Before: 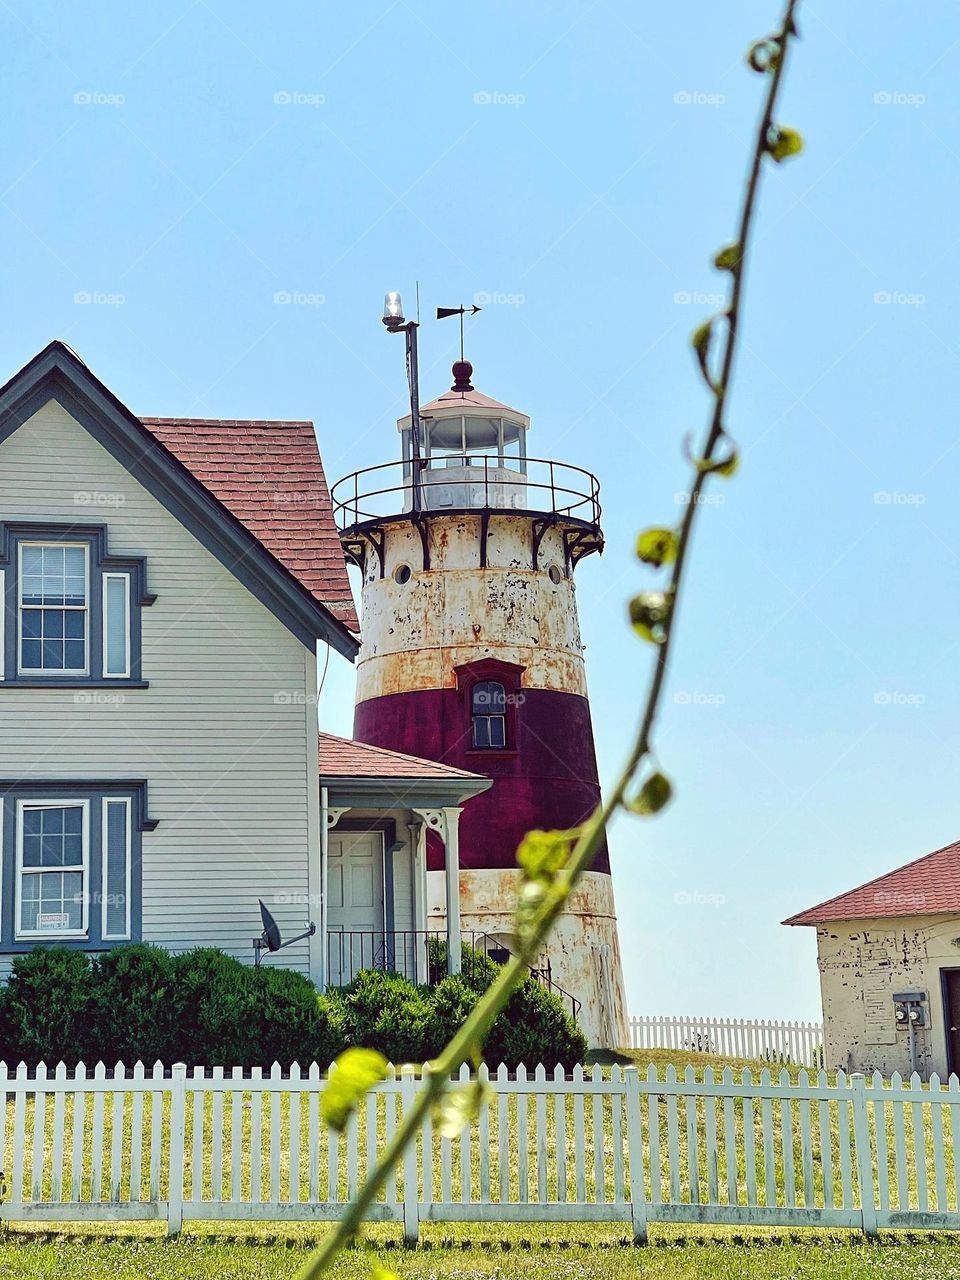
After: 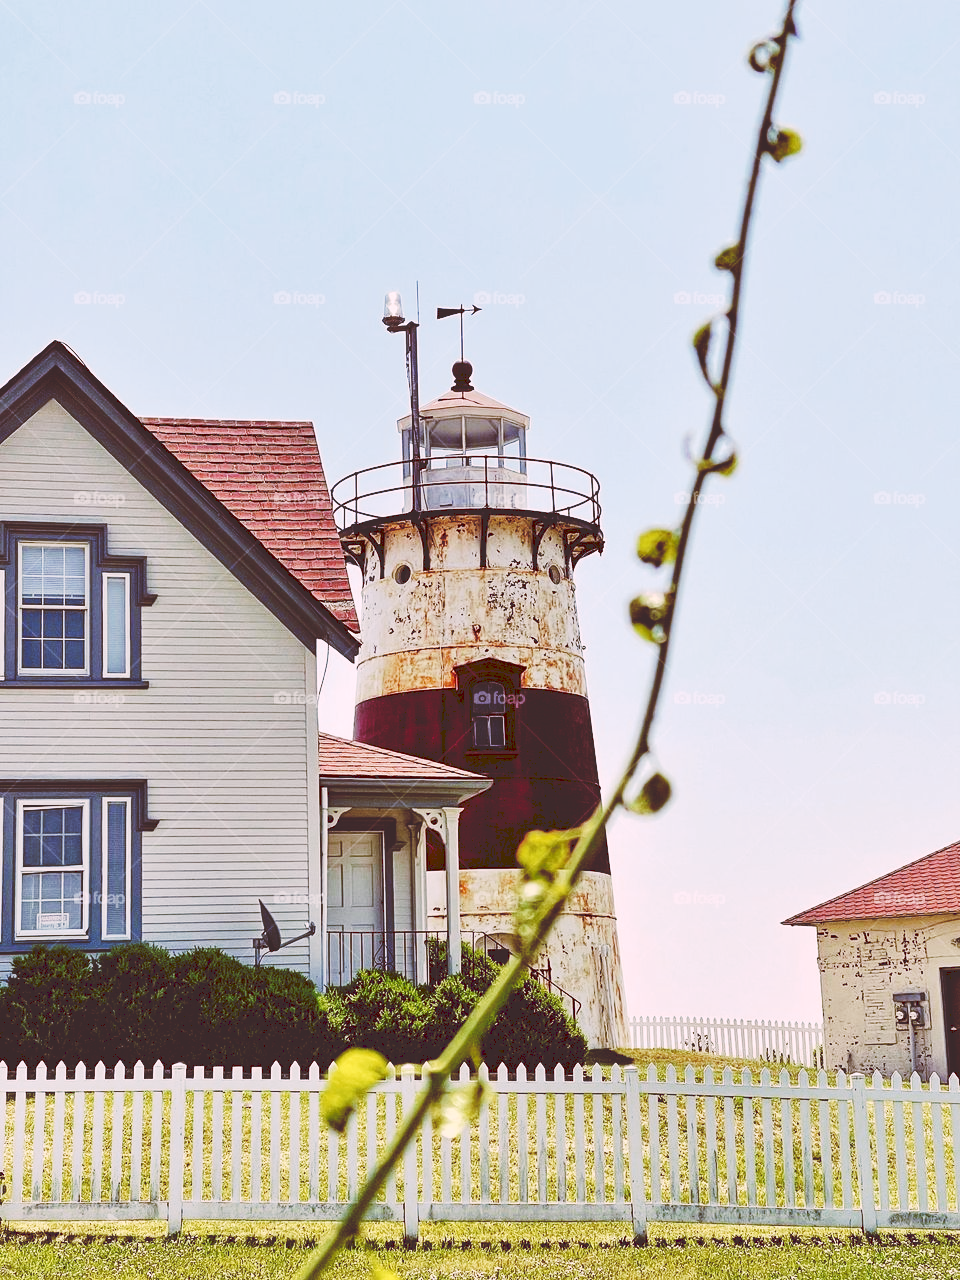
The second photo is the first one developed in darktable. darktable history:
tone curve: curves: ch0 [(0, 0) (0.003, 0.172) (0.011, 0.177) (0.025, 0.177) (0.044, 0.177) (0.069, 0.178) (0.1, 0.181) (0.136, 0.19) (0.177, 0.208) (0.224, 0.226) (0.277, 0.274) (0.335, 0.338) (0.399, 0.43) (0.468, 0.535) (0.543, 0.635) (0.623, 0.726) (0.709, 0.815) (0.801, 0.882) (0.898, 0.936) (1, 1)], preserve colors none
color look up table: target L [95.25, 93.54, 91.29, 87.08, 82.89, 70.06, 62.98, 52.42, 43.29, 41.74, 29.9, 24.12, 6.26, 200.89, 89.12, 81.1, 69.16, 53.54, 56.43, 48.49, 49.98, 47.85, 41.33, 40.48, 41.36, 30.39, 23.59, 12.49, 82.11, 79.53, 81.24, 60.48, 51.78, 52.7, 54.85, 59.11, 50.87, 48.03, 37.76, 29.91, 28.14, 31.27, 7.945, 5.832, 91.48, 73.69, 65.14, 49.02, 39.59], target a [16.54, -2.724, -8.137, -31.81, -55.68, -24.84, -38.67, -13.44, -25.93, -19.66, -6.082, -5.585, 36.13, 0, 12.58, 5.059, 30.23, 55.71, 28.04, 62.97, 9.768, 22.44, 34.8, 52.83, 41.66, 13.03, 47.59, 50.17, 18.62, 12.77, 32.62, 49.67, 71.49, 5.03, 6.171, 57.98, 25.33, 26.91, 52.04, 15.94, 9.721, 53.27, 41.53, 35.71, -13.08, -15.27, -24.21, -4.363, -3.342], target b [4.075, 35.11, 57.96, 5.607, 34.12, 27.31, 53.43, 47.32, 51.29, 10.59, 50.97, 40.64, 10.26, -0.001, 19.03, 70.8, 34.66, 23.58, 54.75, 82.82, 22.24, 44.82, 6.176, 35.92, 70.53, 29.42, 39.85, 20.99, -19.82, -2.753, -18.5, 1.207, -24.1, -53.36, 1.303, -55.08, -20.68, -72, -6.712, -42.62, -15.9, -58.03, 12.97, 9.457, -8.56, -26.32, -10.59, -22.64, -0.734], num patches 49
